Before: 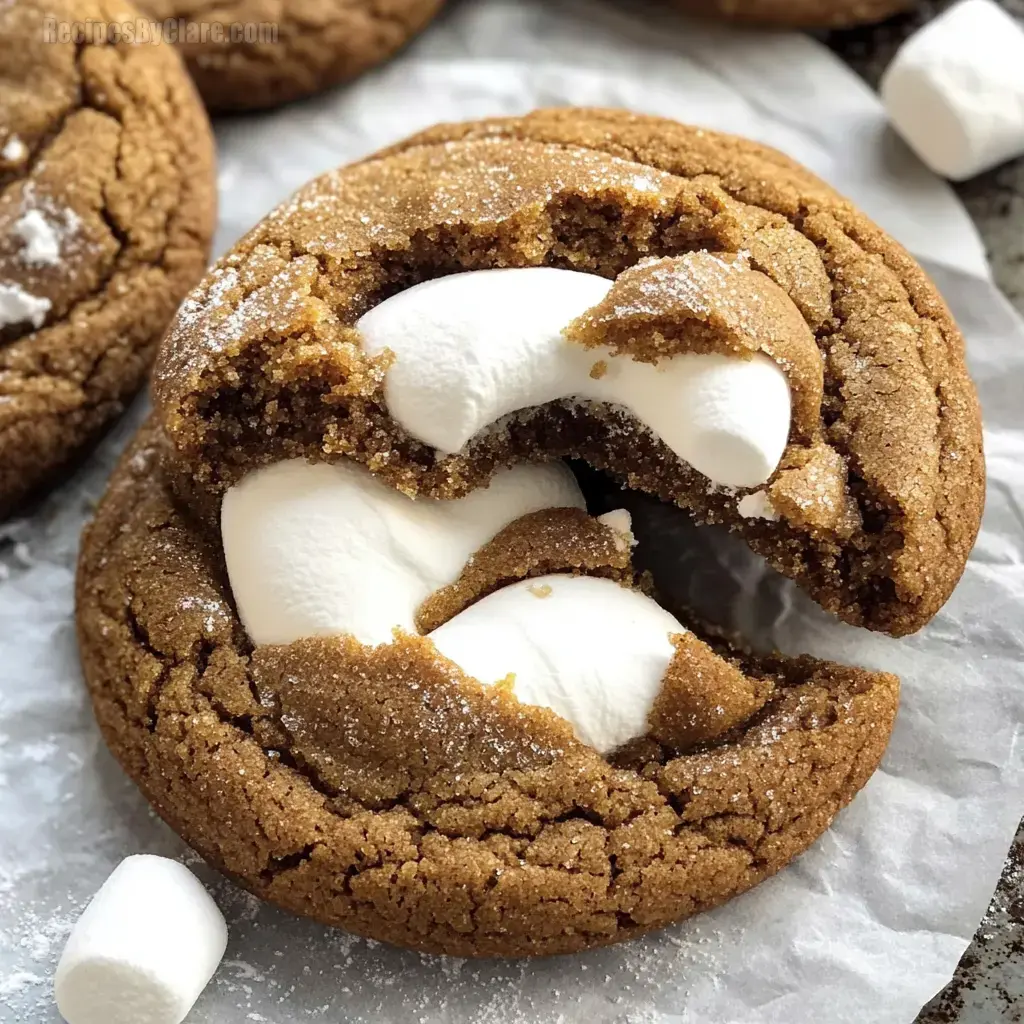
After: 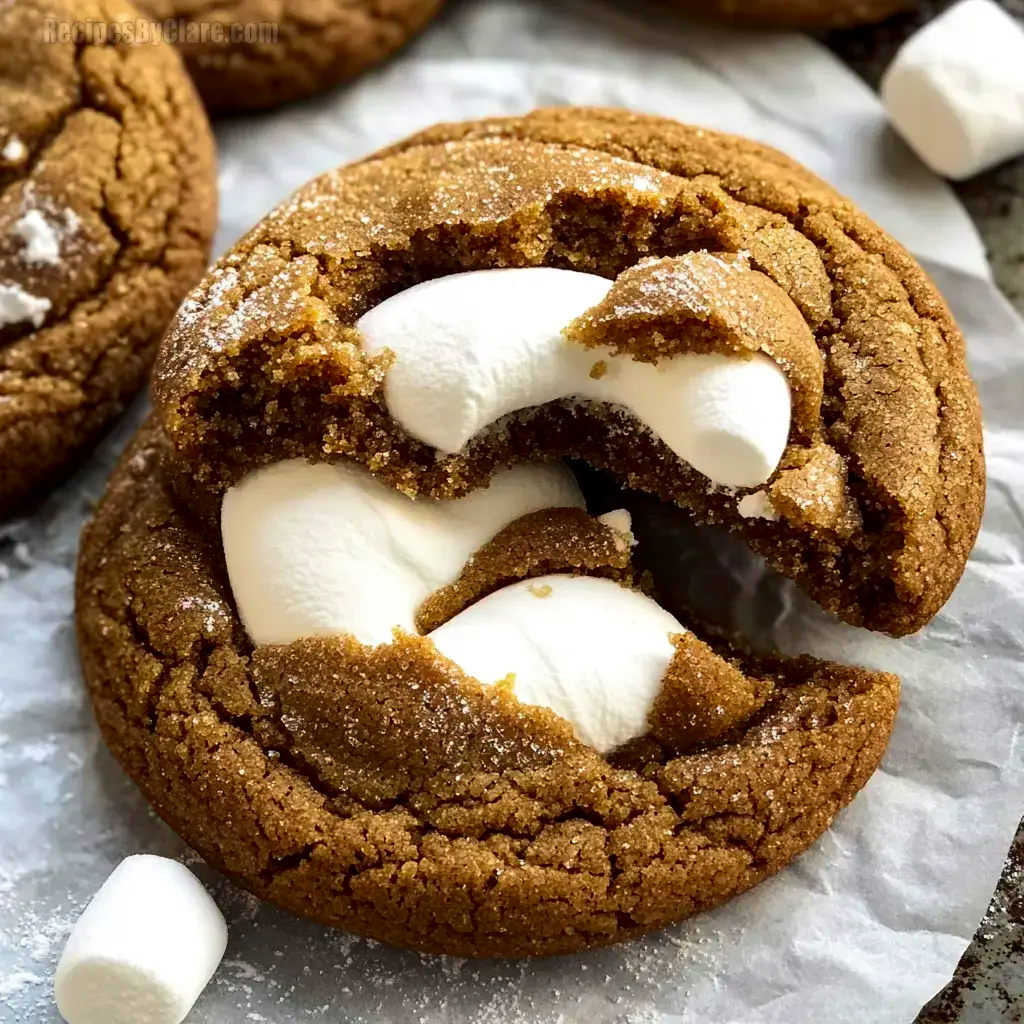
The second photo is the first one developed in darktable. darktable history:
velvia: on, module defaults
exposure: compensate highlight preservation false
contrast brightness saturation: contrast 0.118, brightness -0.12, saturation 0.204
